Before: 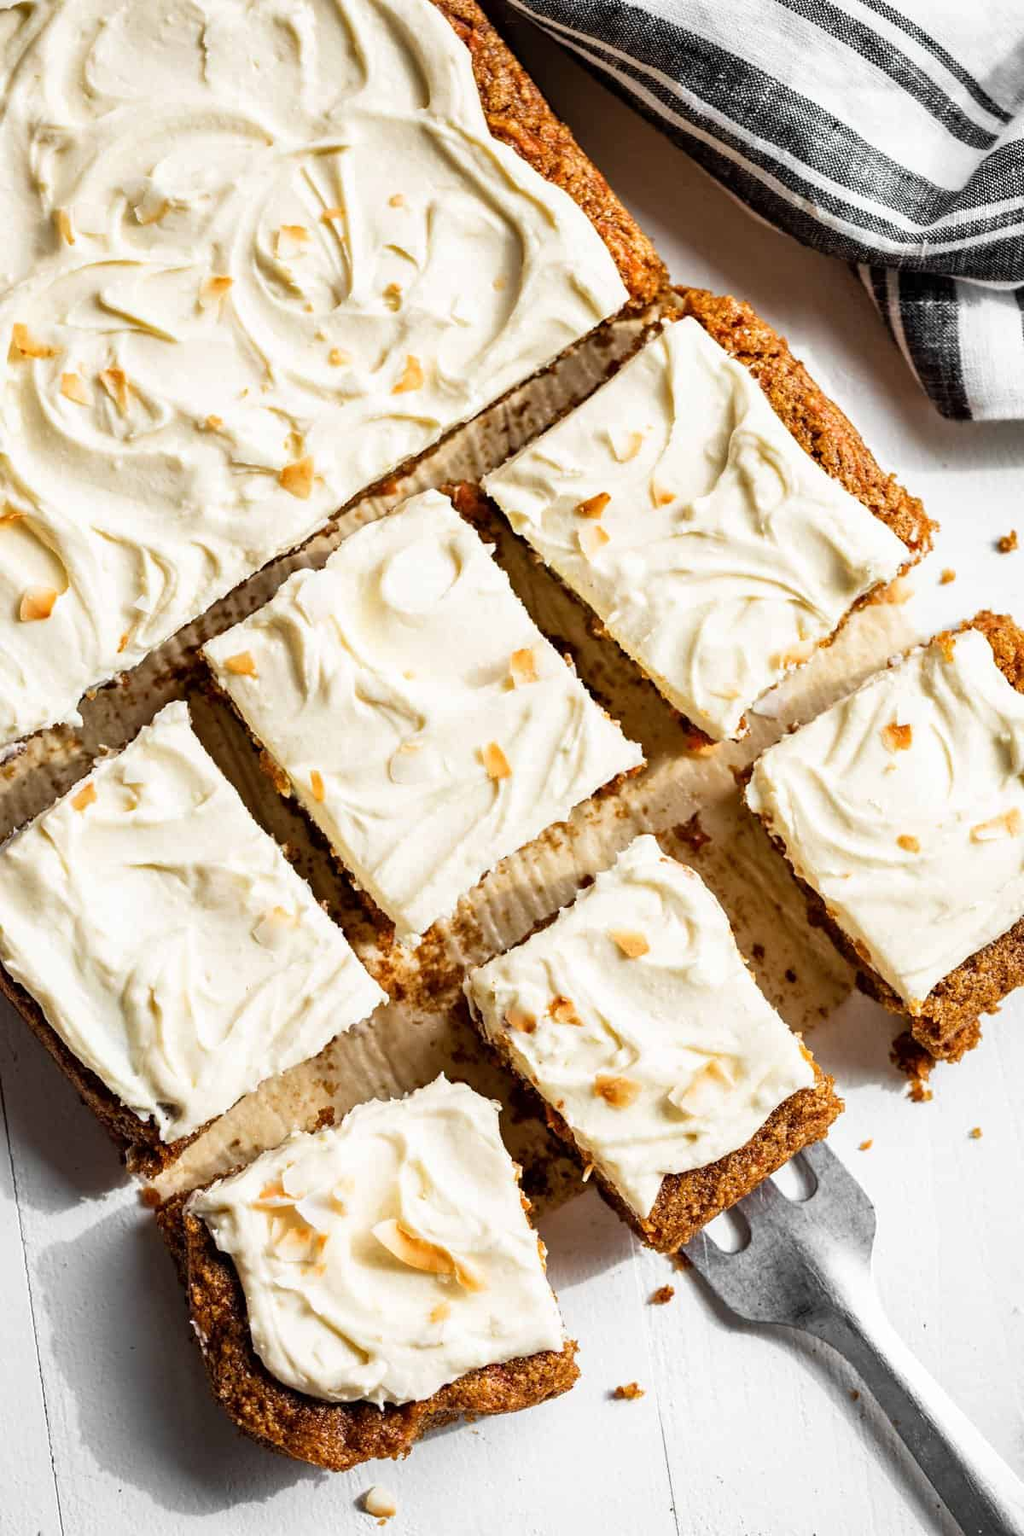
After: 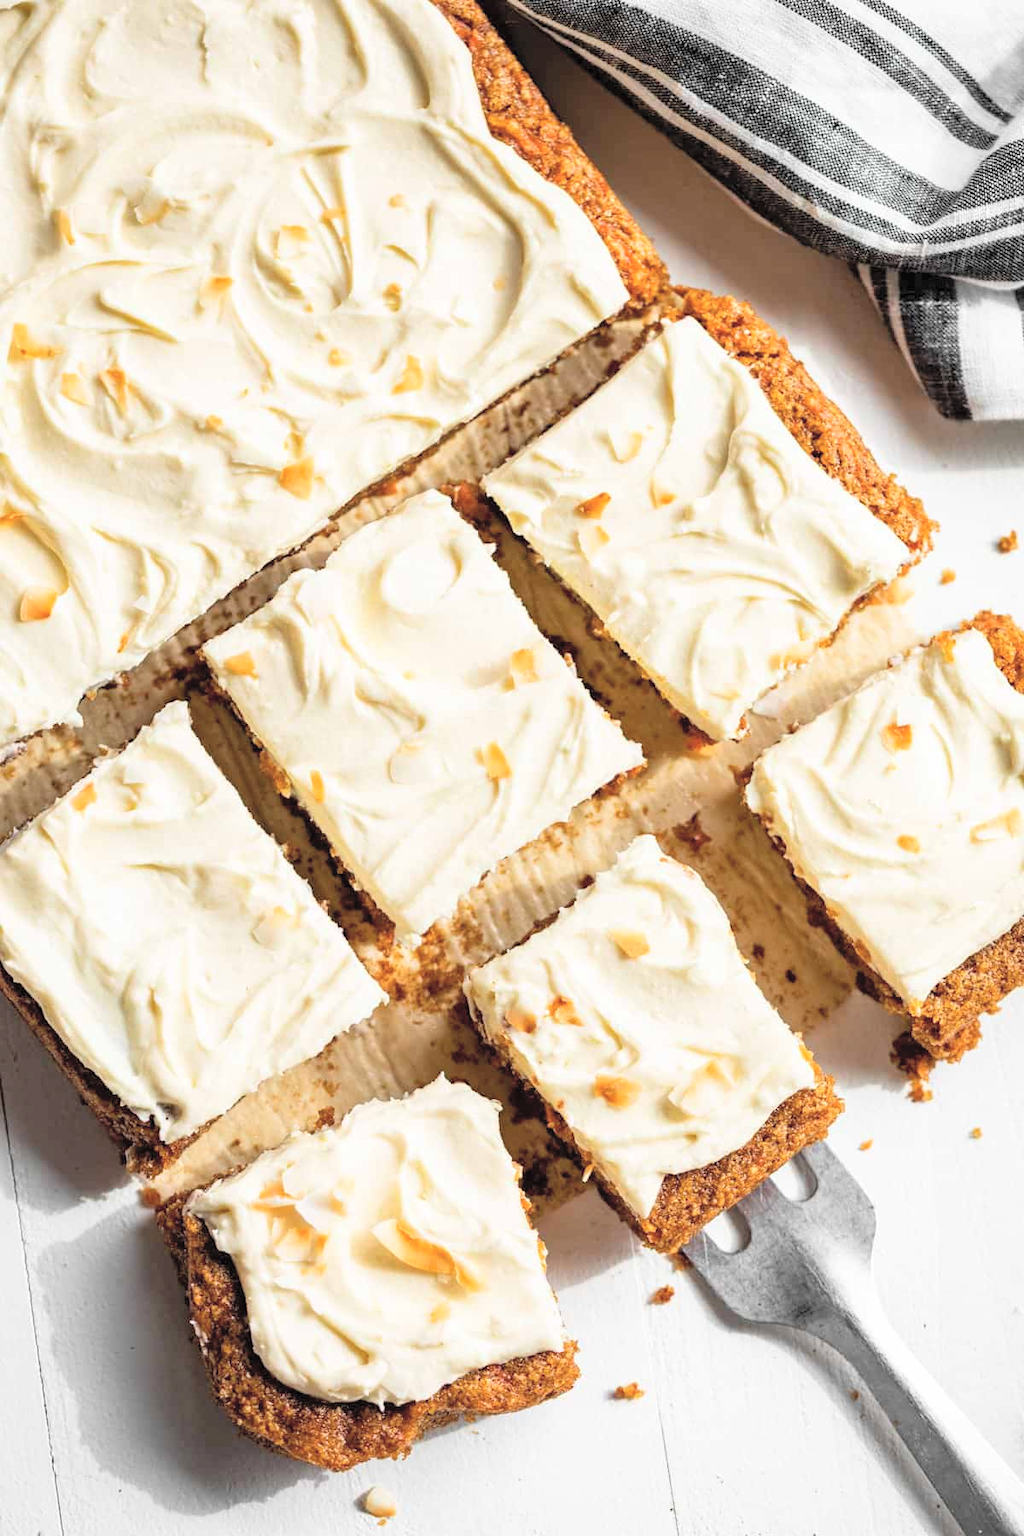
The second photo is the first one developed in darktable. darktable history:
contrast brightness saturation: brightness 0.274
